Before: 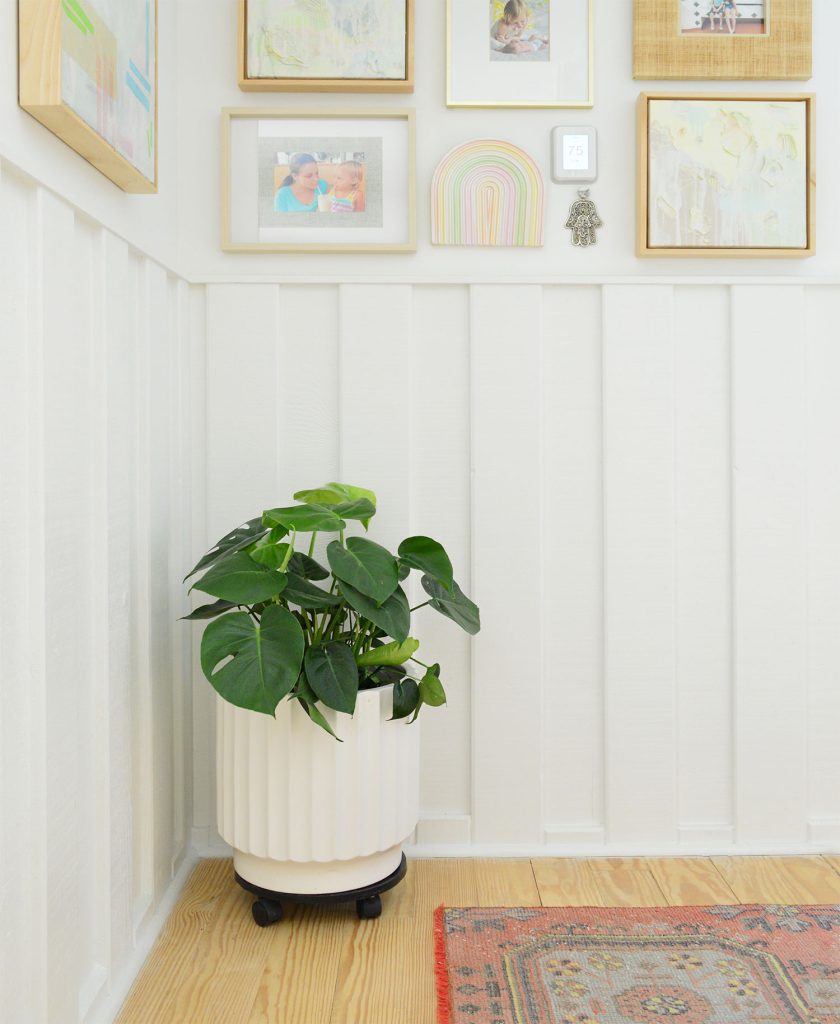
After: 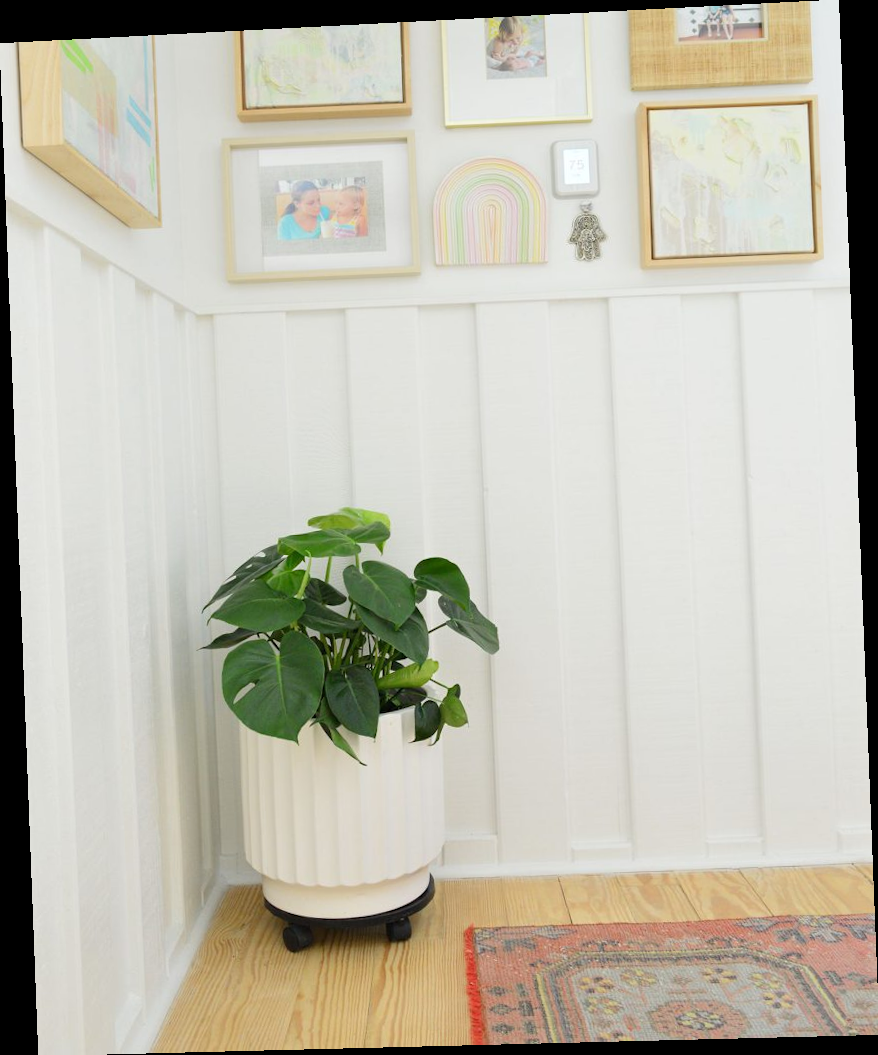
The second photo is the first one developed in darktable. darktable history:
rotate and perspective: rotation -2.22°, lens shift (horizontal) -0.022, automatic cropping off
tone equalizer: on, module defaults
